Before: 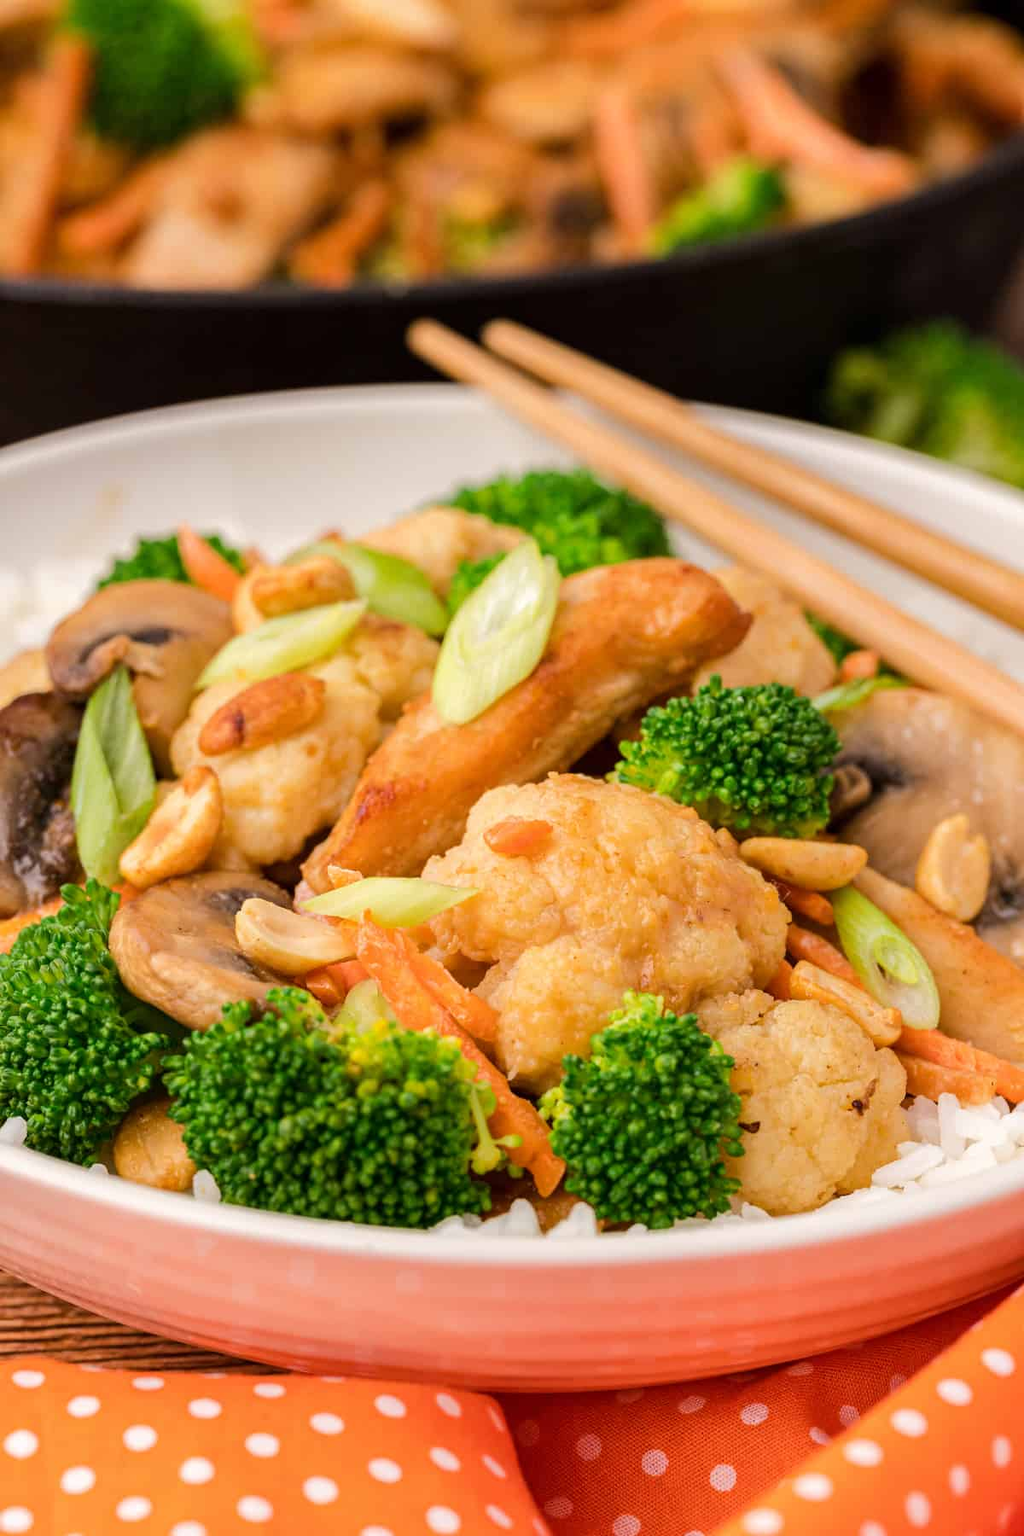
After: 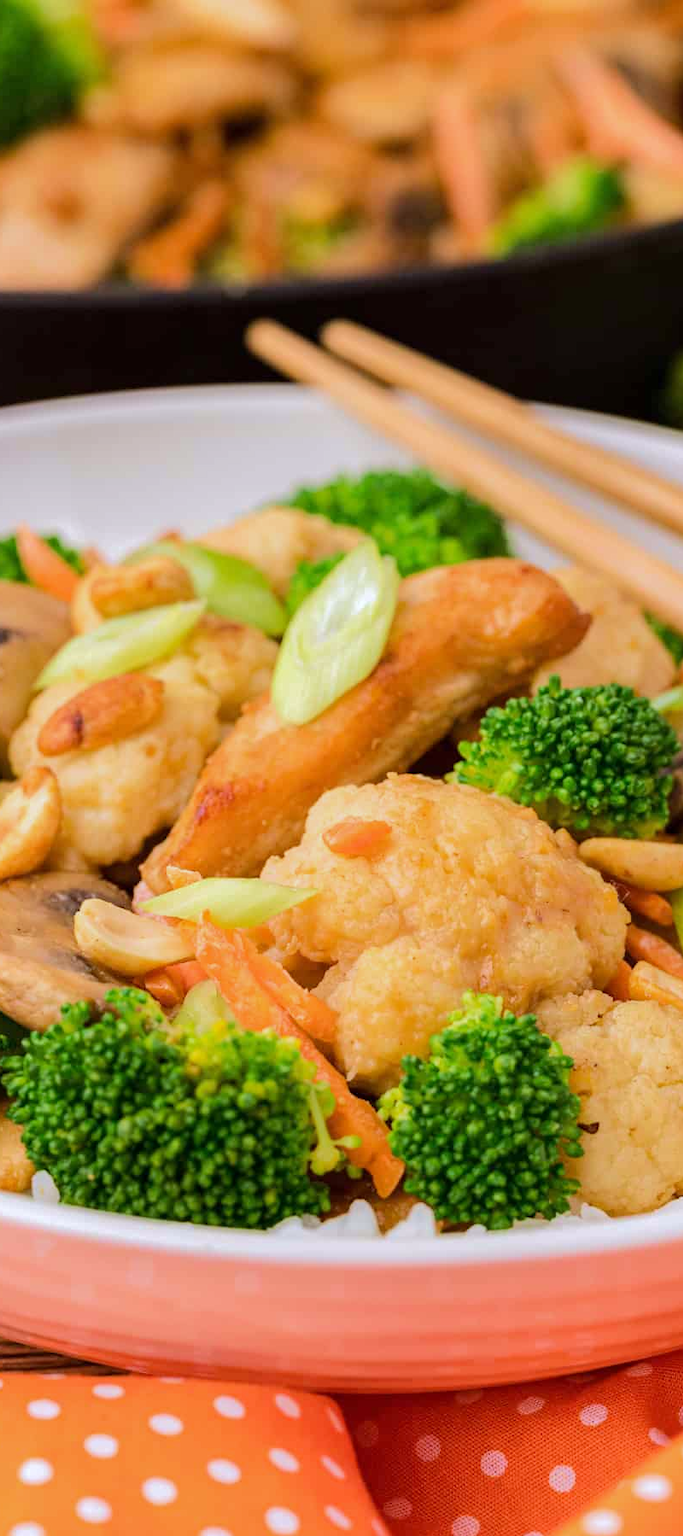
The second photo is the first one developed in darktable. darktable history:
crop and rotate: left 15.754%, right 17.579%
white balance: red 0.954, blue 1.079
velvia: on, module defaults
base curve: curves: ch0 [(0, 0) (0.235, 0.266) (0.503, 0.496) (0.786, 0.72) (1, 1)]
